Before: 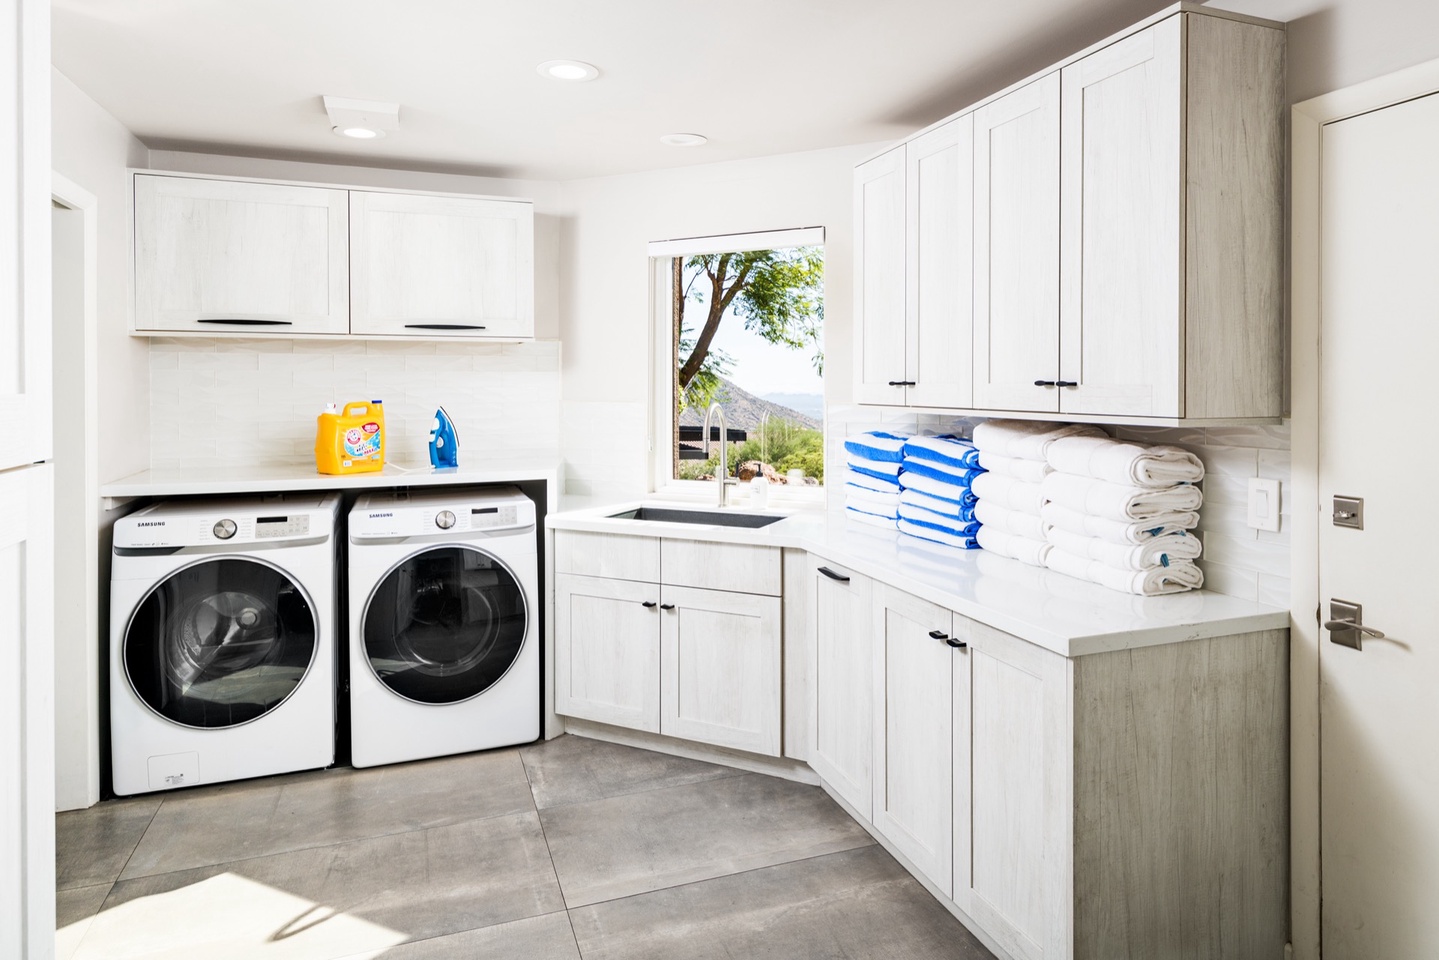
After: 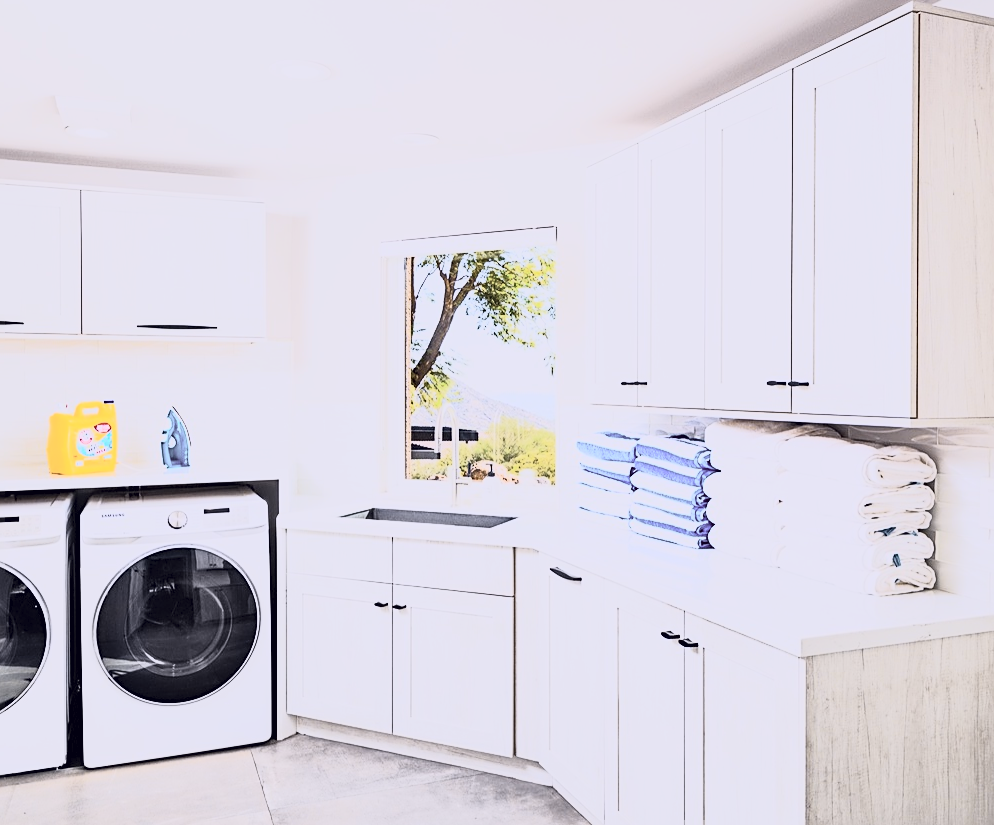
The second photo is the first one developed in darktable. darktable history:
crop: left 18.664%, right 12.216%, bottom 14.032%
exposure: exposure -0.04 EV, compensate highlight preservation false
contrast brightness saturation: contrast 0.425, brightness 0.557, saturation -0.196
tone curve: curves: ch0 [(0.003, 0.003) (0.104, 0.069) (0.236, 0.218) (0.401, 0.443) (0.495, 0.55) (0.625, 0.67) (0.819, 0.841) (0.96, 0.899)]; ch1 [(0, 0) (0.161, 0.092) (0.37, 0.302) (0.424, 0.402) (0.45, 0.466) (0.495, 0.506) (0.573, 0.571) (0.638, 0.641) (0.751, 0.741) (1, 1)]; ch2 [(0, 0) (0.352, 0.403) (0.466, 0.443) (0.524, 0.501) (0.56, 0.556) (1, 1)], color space Lab, independent channels, preserve colors none
sharpen: on, module defaults
